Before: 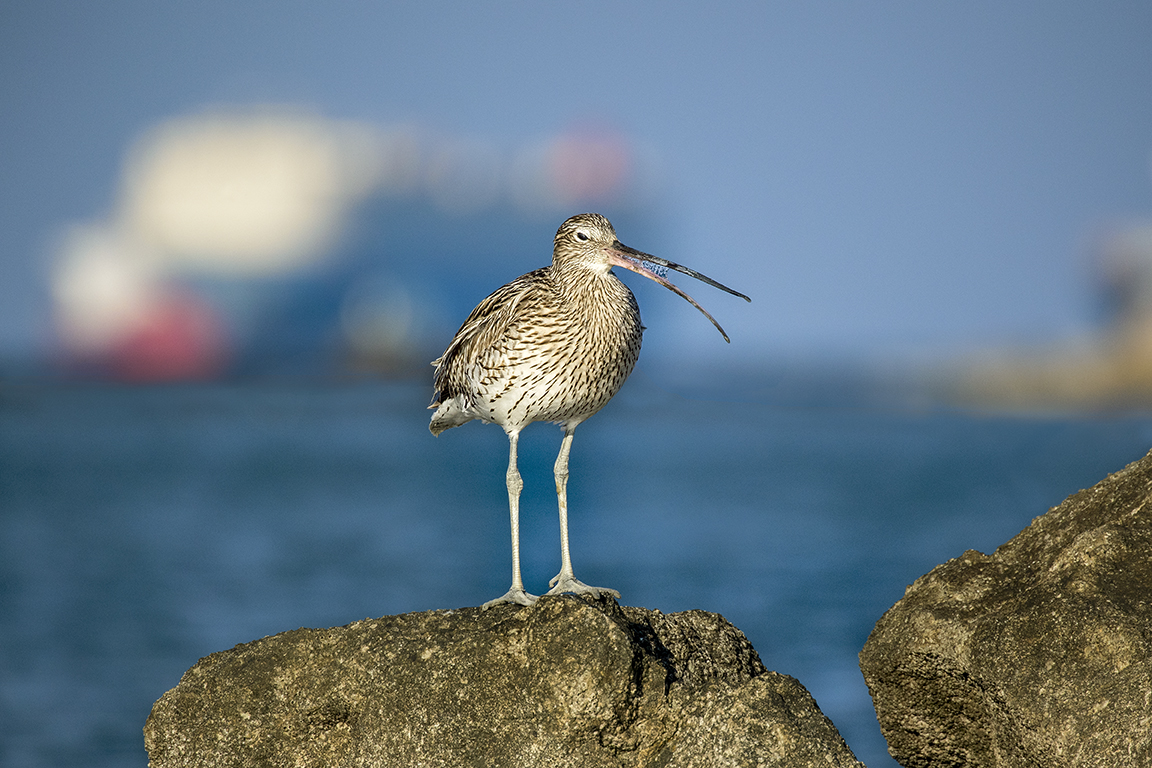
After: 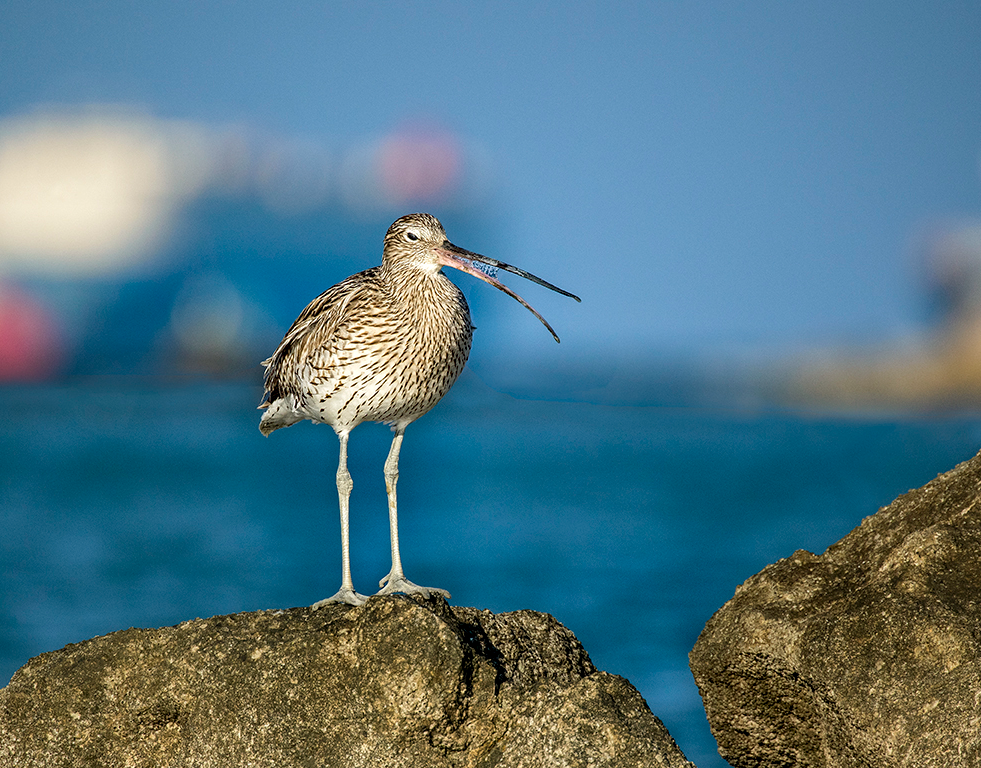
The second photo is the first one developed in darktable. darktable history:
haze removal: adaptive false
crop and rotate: left 14.778%
local contrast: highlights 102%, shadows 99%, detail 119%, midtone range 0.2
